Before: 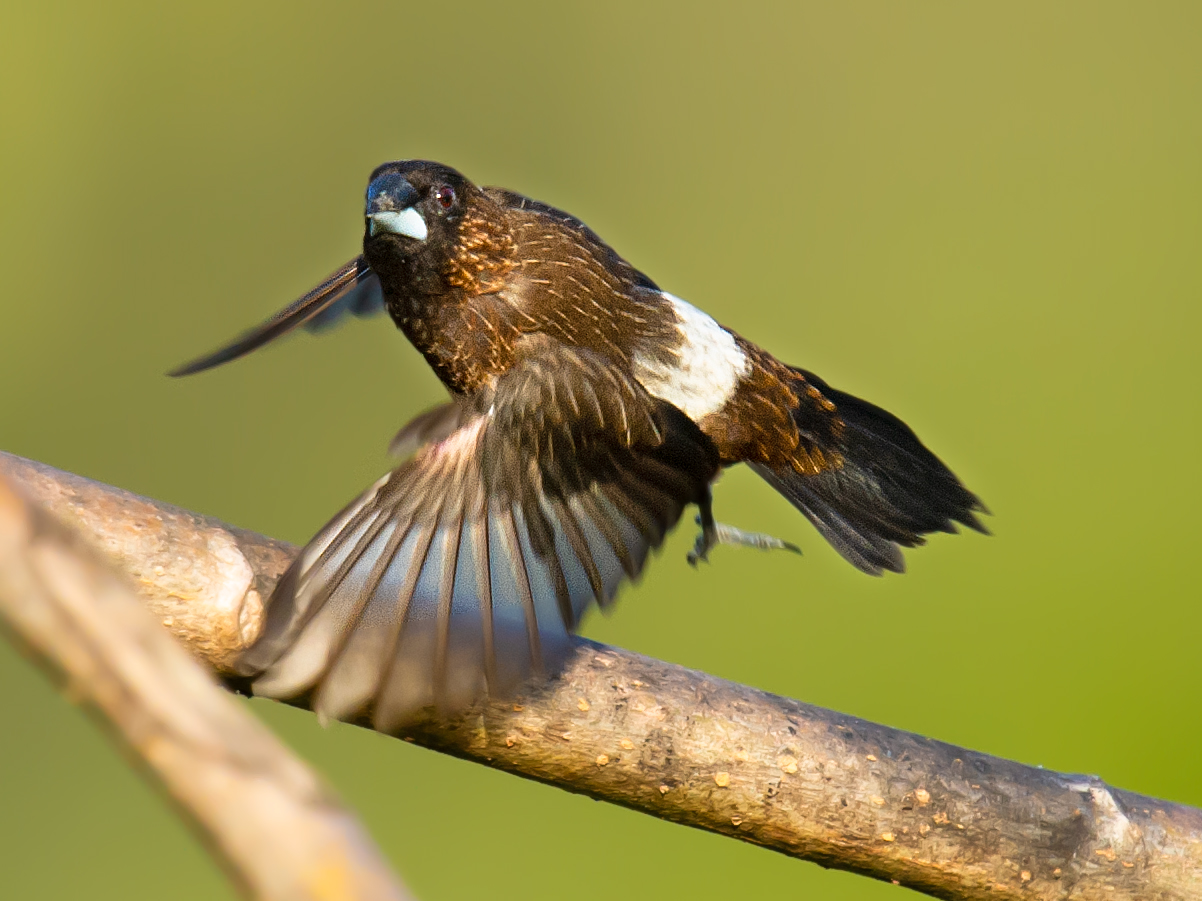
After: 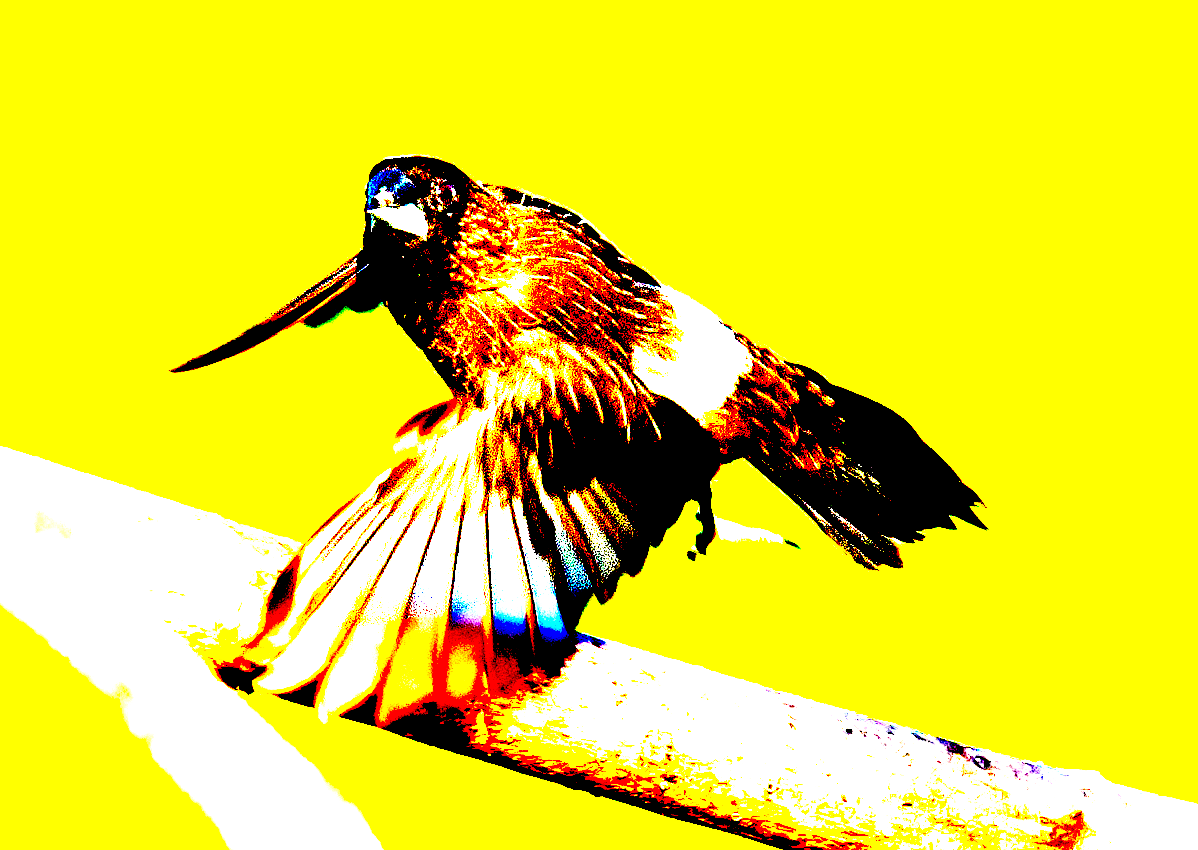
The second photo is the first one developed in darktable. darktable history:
exposure: black level correction 0.1, exposure 3.056 EV, compensate highlight preservation false
crop: top 0.466%, right 0.259%, bottom 5.095%
